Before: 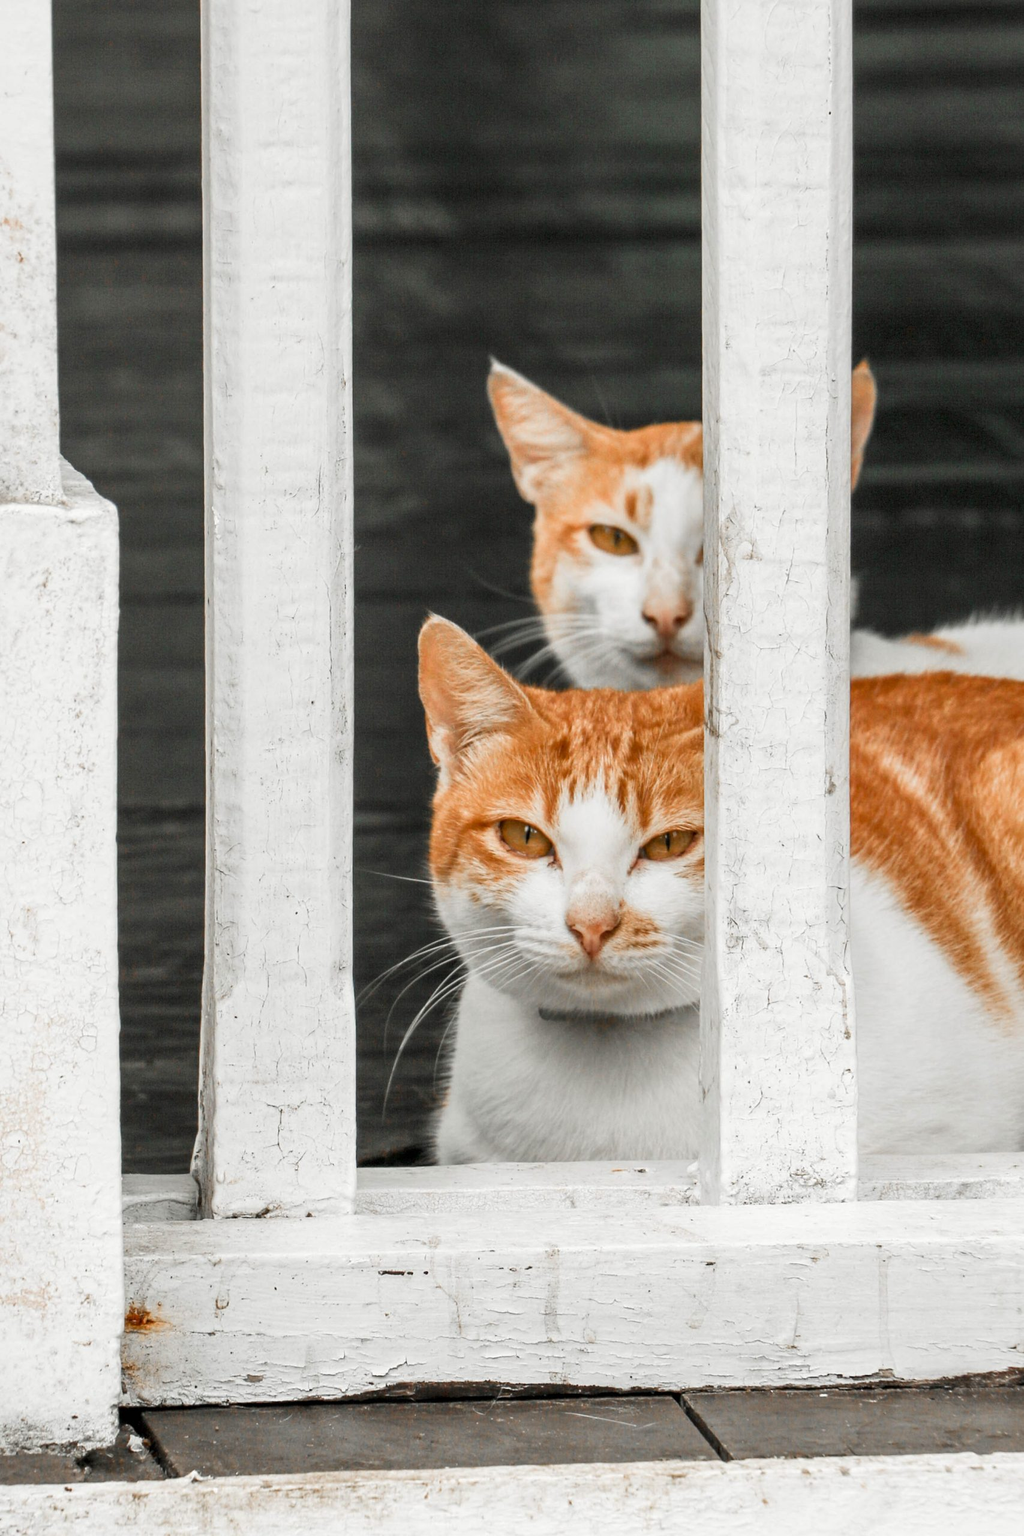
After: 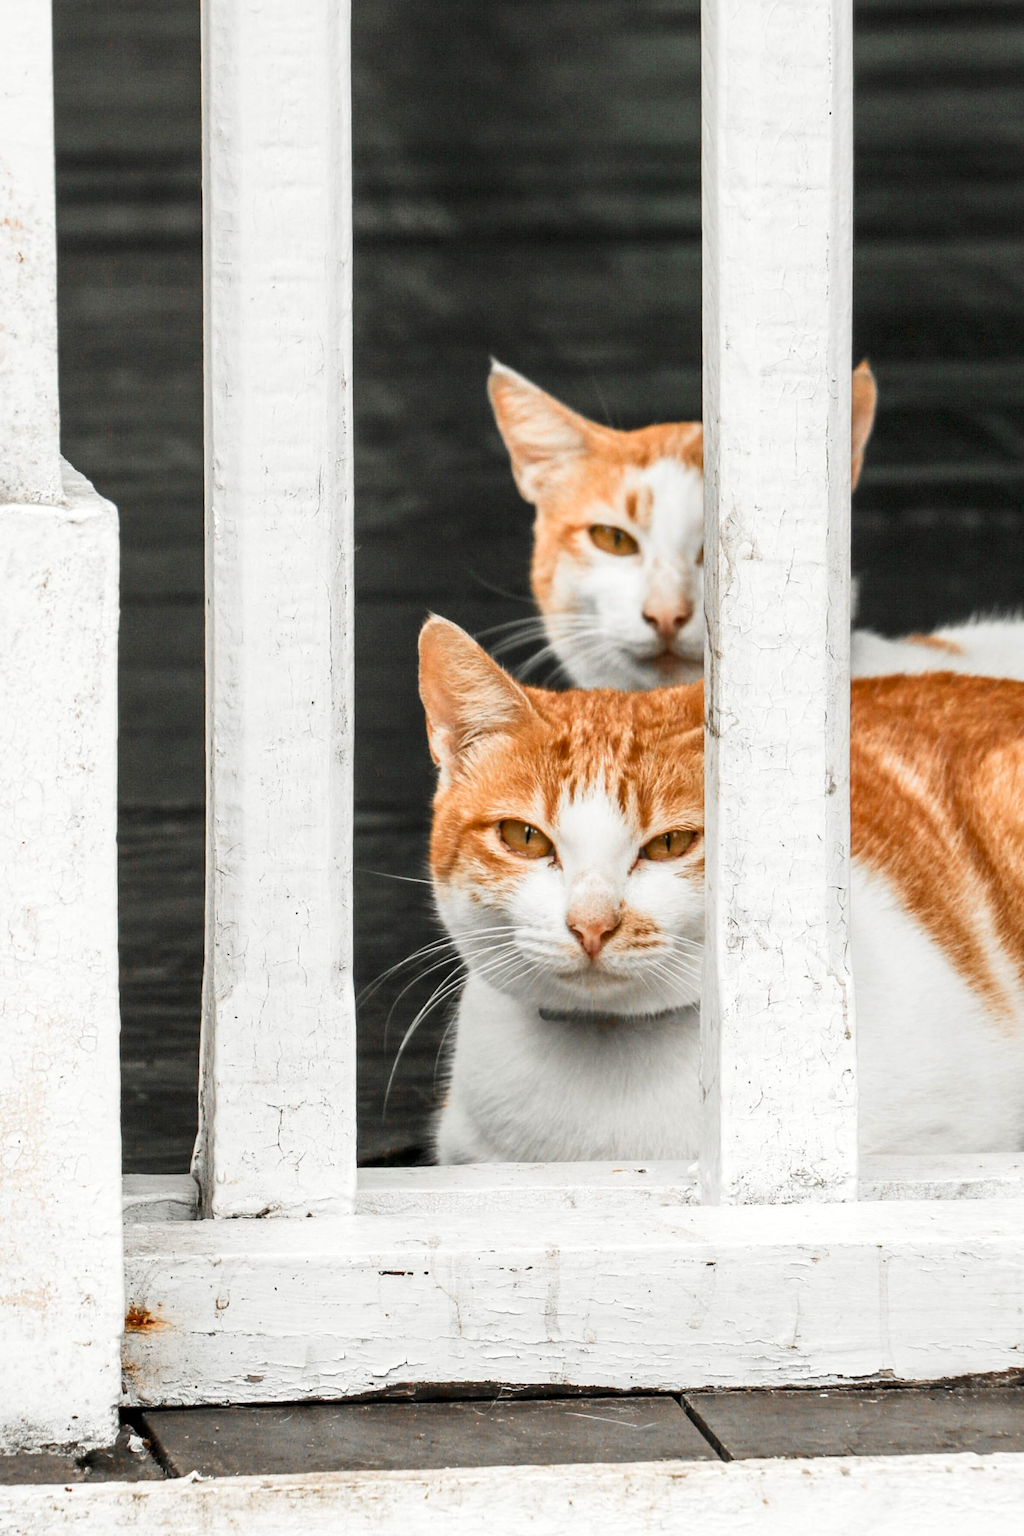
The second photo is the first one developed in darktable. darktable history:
exposure: exposure 0.128 EV, compensate highlight preservation false
contrast brightness saturation: contrast 0.14
